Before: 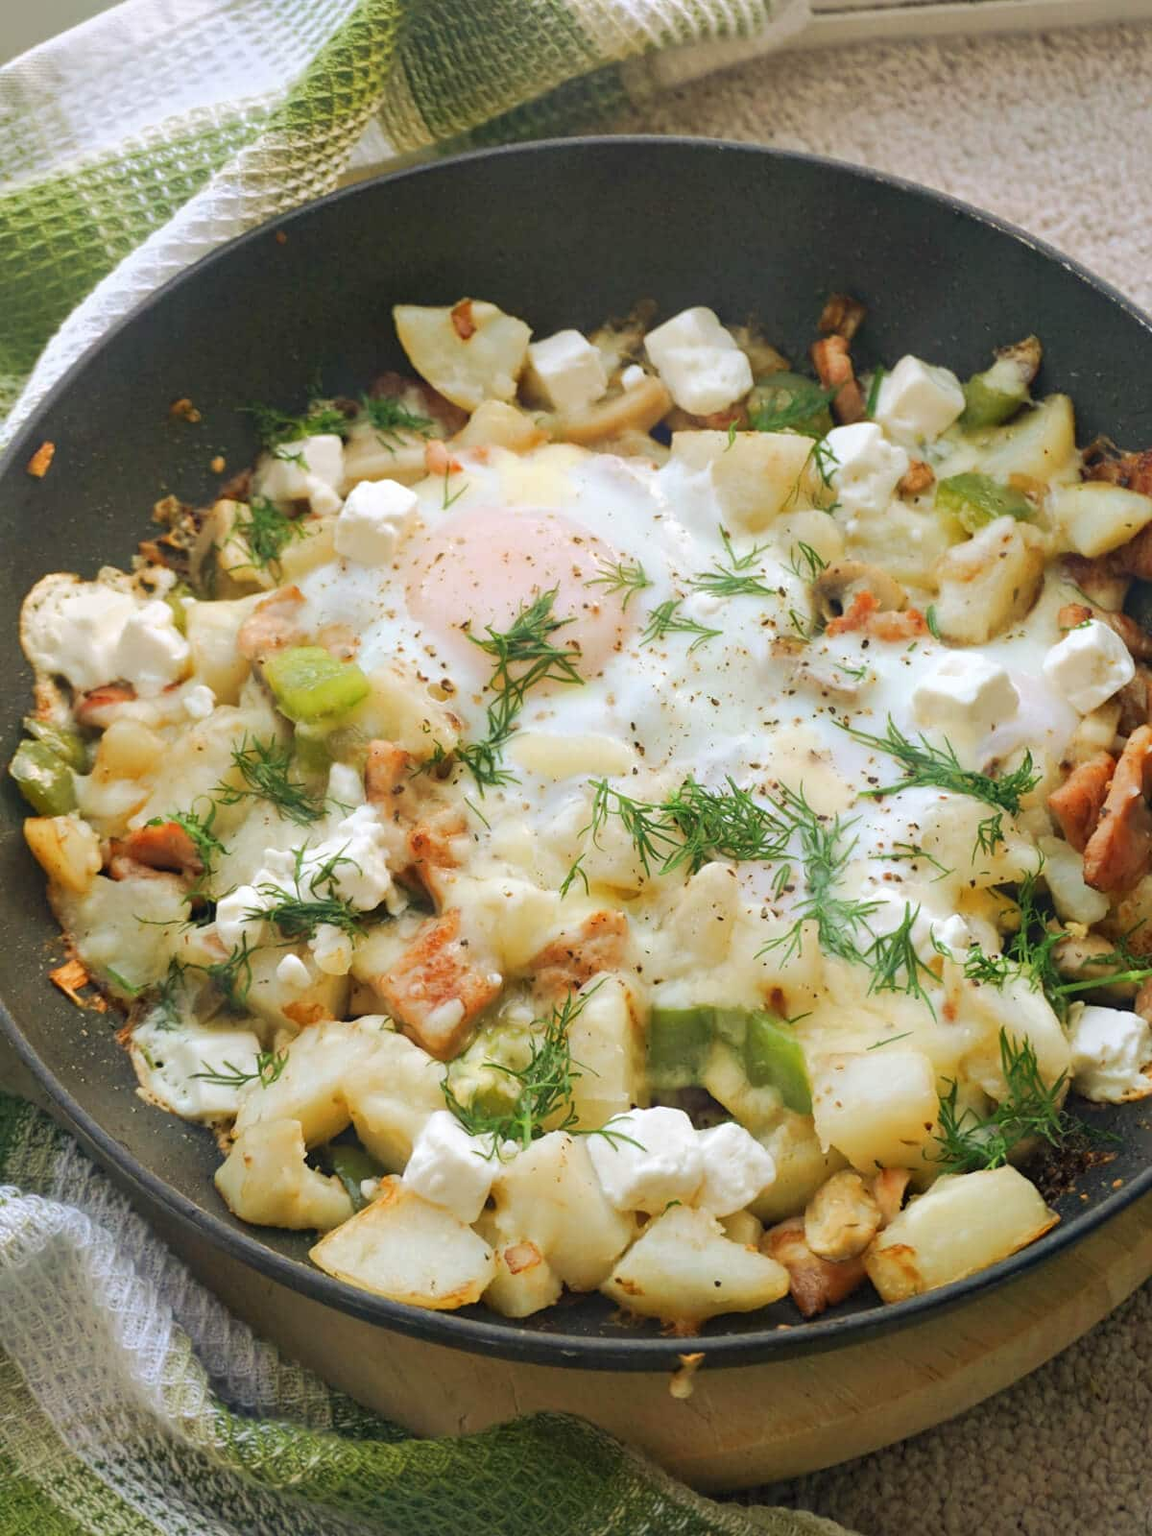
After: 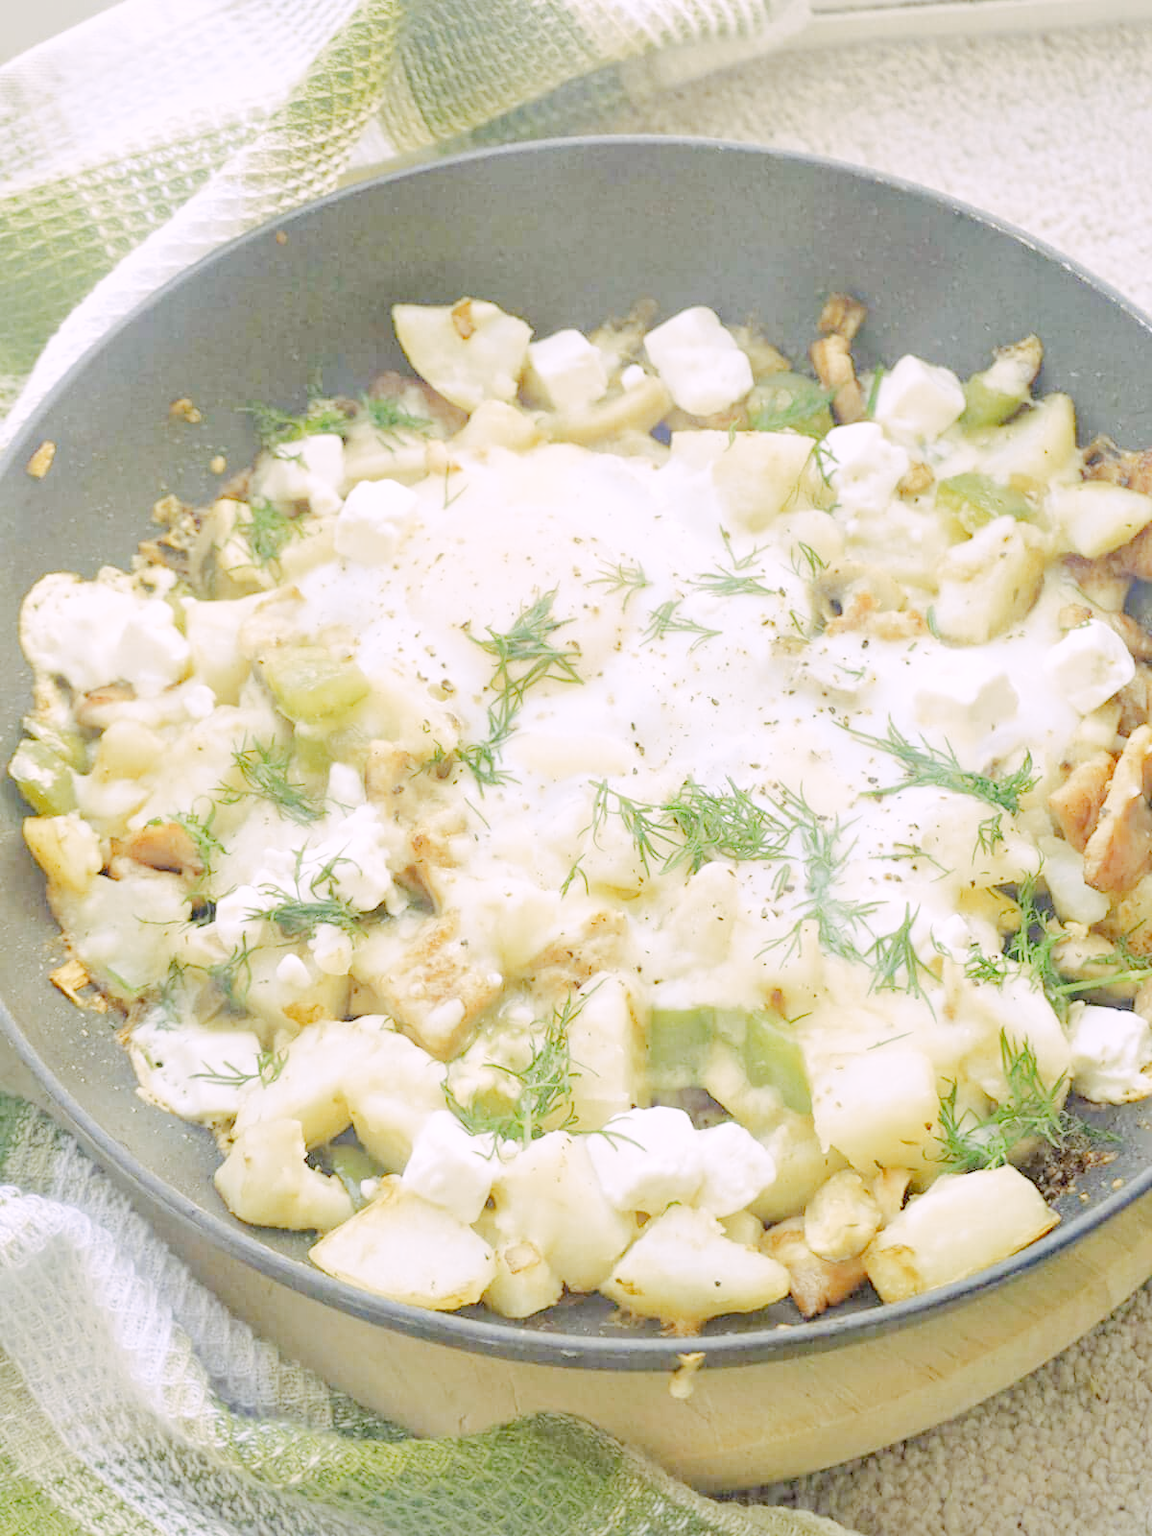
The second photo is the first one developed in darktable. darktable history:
tone curve: curves: ch0 [(0, 0) (0.003, 0) (0.011, 0.001) (0.025, 0.003) (0.044, 0.005) (0.069, 0.012) (0.1, 0.023) (0.136, 0.039) (0.177, 0.088) (0.224, 0.15) (0.277, 0.24) (0.335, 0.337) (0.399, 0.437) (0.468, 0.535) (0.543, 0.629) (0.623, 0.71) (0.709, 0.782) (0.801, 0.856) (0.898, 0.94) (1, 1)], preserve colors none
color look up table: target L [98.57, 85.81, 79.82, 79.72, 69.87, 48.05, 68.42, 64.48, 62.2, 59.8, 61.14, 40.08, 34.65, 25.8, 23.85, 200.63, 85.99, 84.7, 71.01, 65.71, 62.3, 56.52, 45.88, 55.14, 40.89, 37.01, 44.1, 36.73, 9.656, 84.34, 78.84, 71.88, 64.6, 64.2, 58.34, 61.4, 60.38, 43.56, 44.09, 48.69, 39.88, 36.13, 17.58, 15.52, 85.39, 77.92, 64.11, 49.94, 32.15], target a [8.461, -1.946, -2.742, -38, -49.1, -37.81, -24.89, -41.56, -43.72, -9.313, -5.421, -28.82, -24.18, -1.401, -12.45, 0, 2.078, 9.747, 9.09, 10.66, 51.7, 68.37, 52.66, 53.24, 27.67, 4.317, 52.12, 33.44, 17.64, 13.38, 28.34, 19.61, 63.43, 68.46, 2.102, -13.69, 9.889, 25.35, 9.27, 54.35, 41.03, 28.68, 5.355, 15.83, -10.74, -40.11, -24.41, -22.19, 5.717], target b [1.604, 24.42, 60.41, -35.05, -7.43, 35.93, -4.636, 45.58, 1.016, 51.07, 20.21, 26.05, 24.12, 21.01, 3.25, 0, 42.6, 21.39, 60.51, 48.89, 20.81, -5.45, 28.44, 0.613, 4.967, 14.39, 25.54, 31.15, 17.31, -27.35, -12.15, -43.11, -31.97, -46.73, -10.78, -59.07, -59.83, -31.69, -65.94, -63.76, -44.75, -78.4, -3.911, -28.73, -26.95, -38.61, -50.22, -18.91, -38.35], num patches 49
